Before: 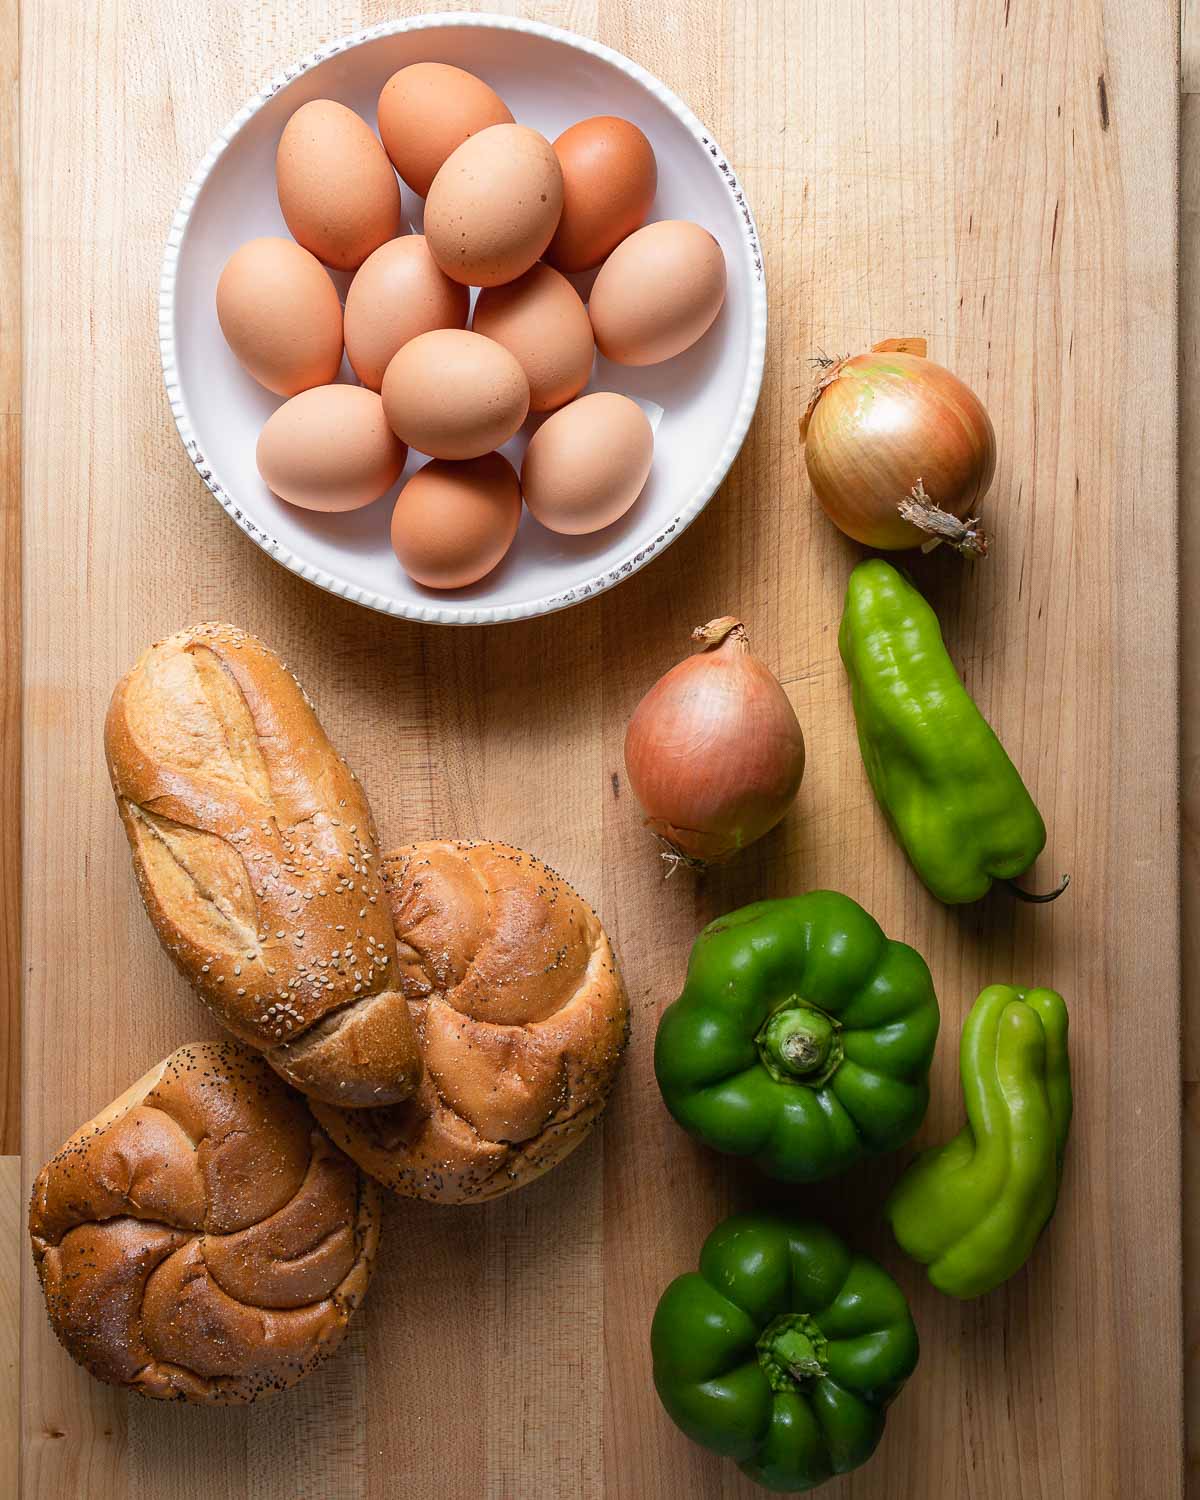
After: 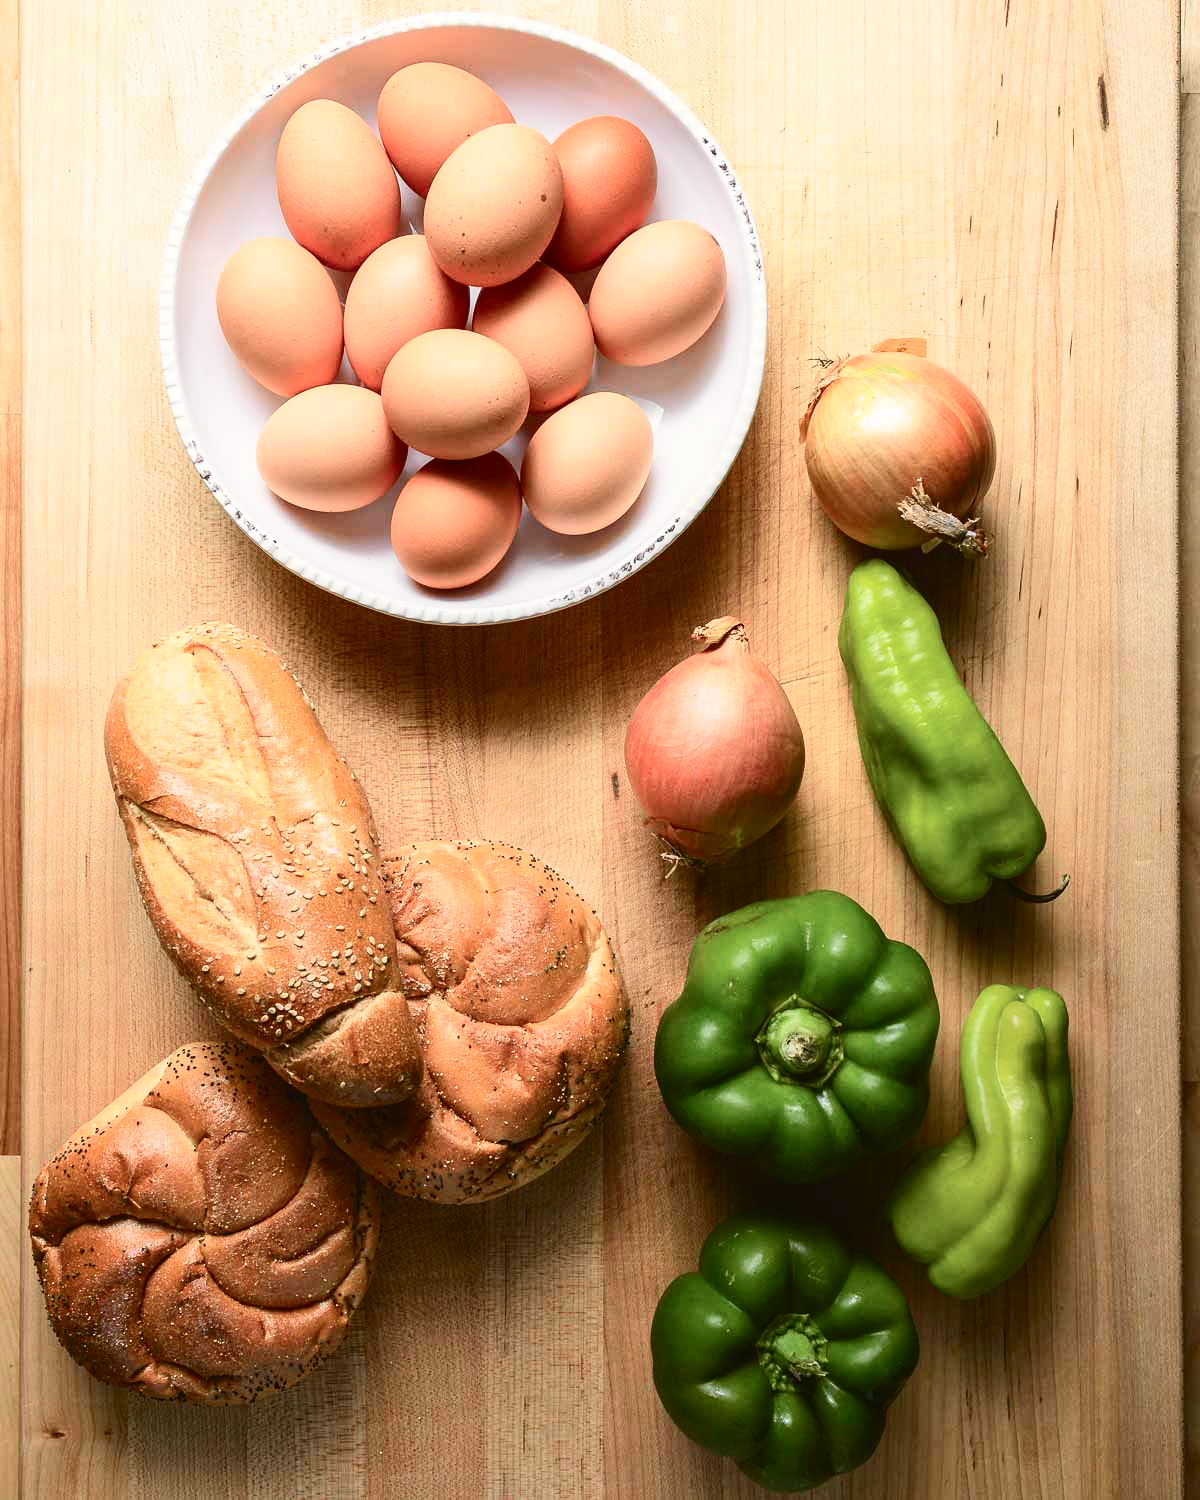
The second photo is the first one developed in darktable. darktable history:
tone curve: curves: ch0 [(0, 0.026) (0.184, 0.172) (0.391, 0.468) (0.446, 0.56) (0.605, 0.758) (0.831, 0.931) (0.992, 1)]; ch1 [(0, 0) (0.437, 0.447) (0.501, 0.502) (0.538, 0.539) (0.574, 0.589) (0.617, 0.64) (0.699, 0.749) (0.859, 0.919) (1, 1)]; ch2 [(0, 0) (0.33, 0.301) (0.421, 0.443) (0.447, 0.482) (0.499, 0.509) (0.538, 0.564) (0.585, 0.615) (0.664, 0.664) (1, 1)], color space Lab, independent channels, preserve colors none
